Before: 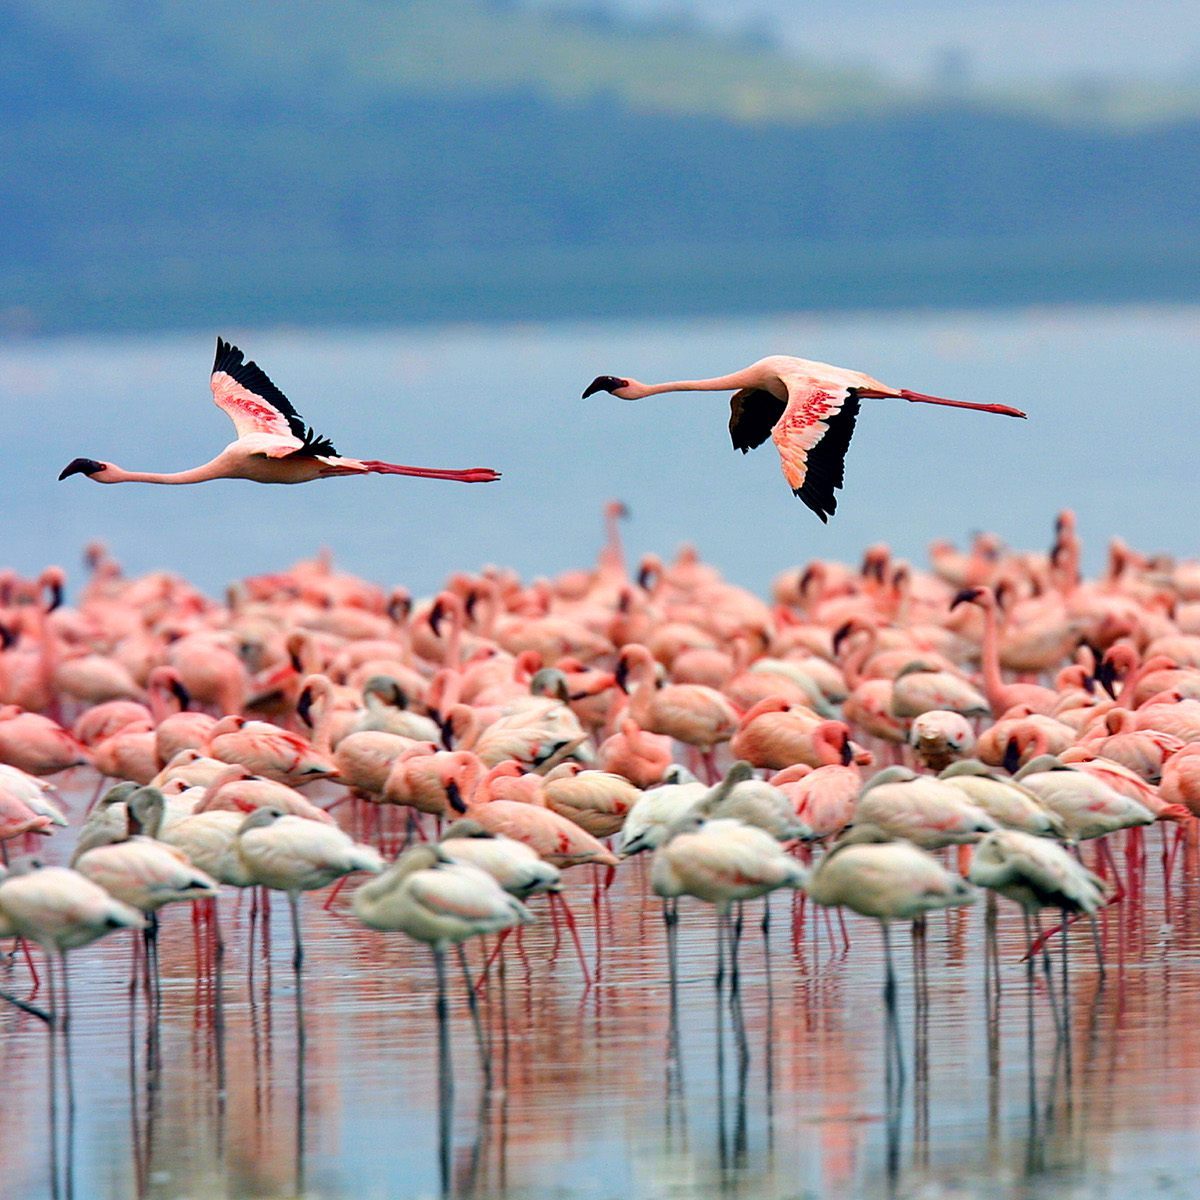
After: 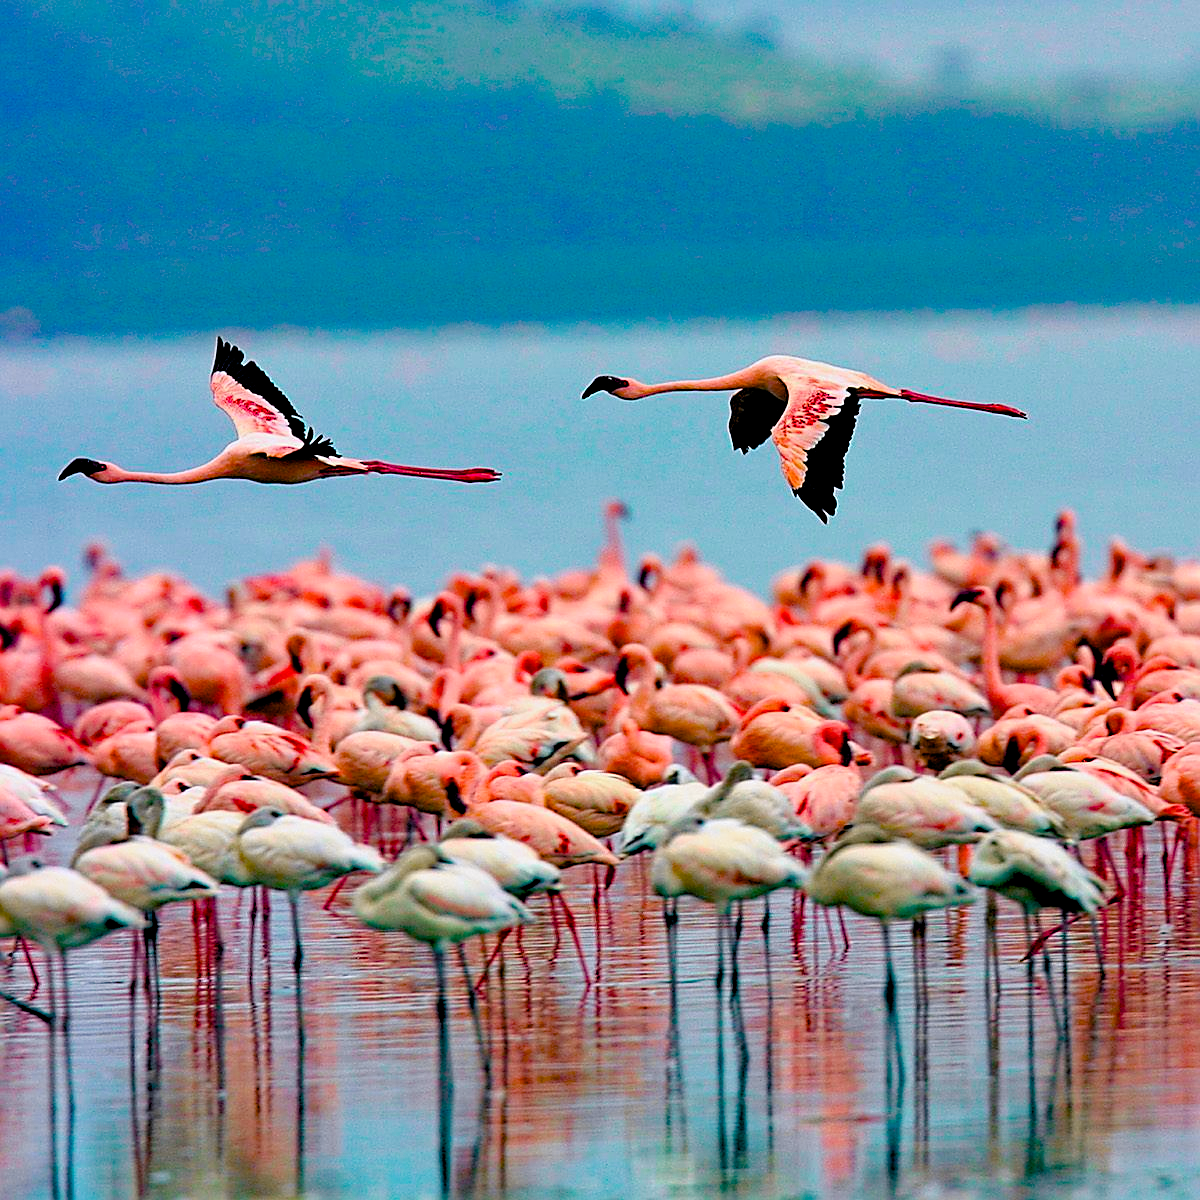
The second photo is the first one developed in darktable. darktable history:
tone curve: curves: ch0 [(0, 0.036) (0.053, 0.068) (0.211, 0.217) (0.519, 0.513) (0.847, 0.82) (0.991, 0.914)]; ch1 [(0, 0) (0.276, 0.206) (0.412, 0.353) (0.482, 0.475) (0.495, 0.5) (0.509, 0.502) (0.563, 0.57) (0.667, 0.672) (0.788, 0.809) (1, 1)]; ch2 [(0, 0) (0.438, 0.456) (0.473, 0.47) (0.503, 0.503) (0.523, 0.528) (0.562, 0.571) (0.612, 0.61) (0.679, 0.72) (1, 1)], color space Lab, independent channels, preserve colors none
levels: mode automatic, black 0.023%, white 99.97%, levels [0.062, 0.494, 0.925]
white balance: red 0.984, blue 1.059
haze removal: strength 0.29, distance 0.25, compatibility mode true, adaptive false
color balance rgb: shadows lift › chroma 1%, shadows lift › hue 240.84°, highlights gain › chroma 2%, highlights gain › hue 73.2°, global offset › luminance -0.5%, perceptual saturation grading › global saturation 20%, perceptual saturation grading › highlights -25%, perceptual saturation grading › shadows 50%, global vibrance 15%
tone equalizer: on, module defaults
sharpen: on, module defaults
